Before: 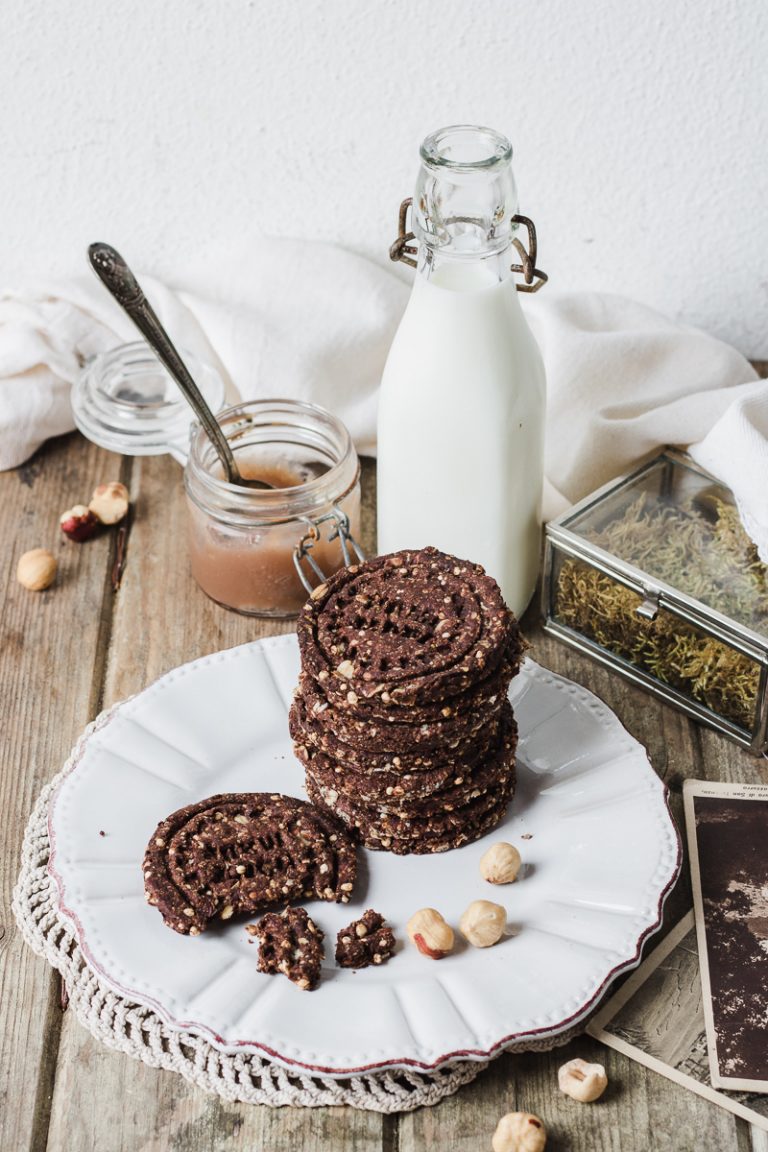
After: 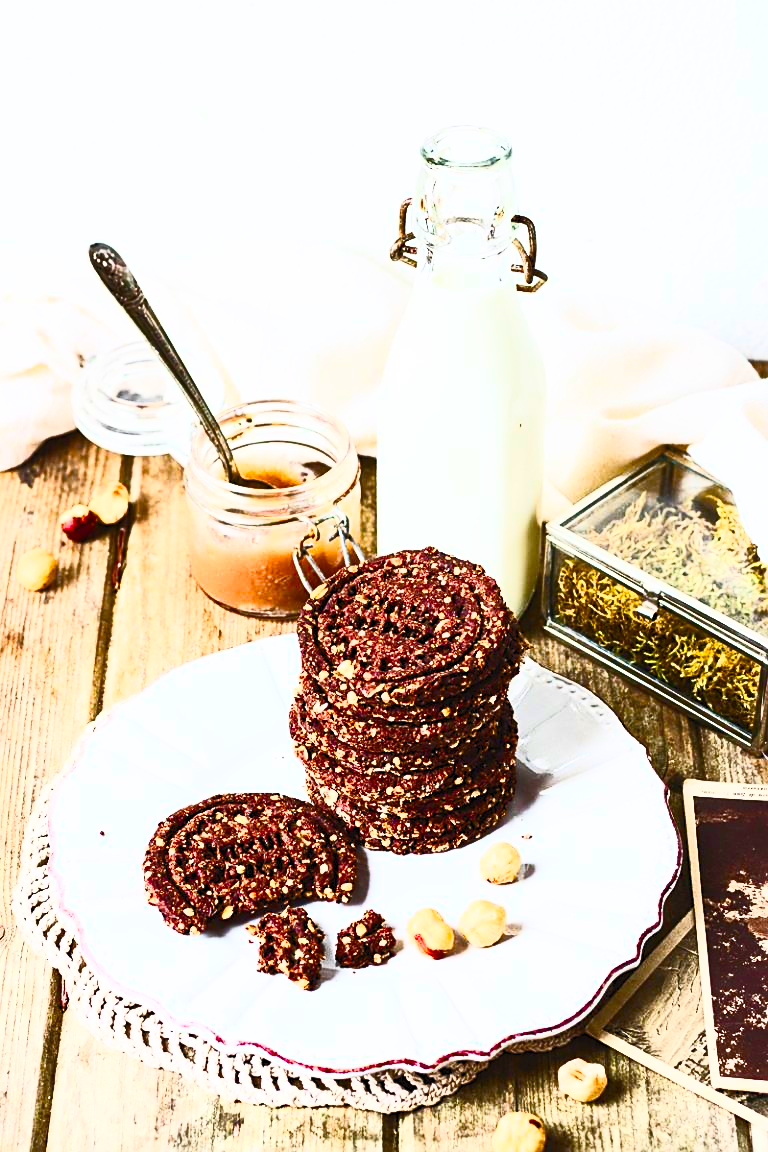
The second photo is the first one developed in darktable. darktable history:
color balance rgb: linear chroma grading › global chroma 14.423%, perceptual saturation grading › global saturation 20%, perceptual saturation grading › highlights -25.029%, perceptual saturation grading › shadows 50.234%
sharpen: on, module defaults
contrast brightness saturation: contrast 0.839, brightness 0.583, saturation 0.585
